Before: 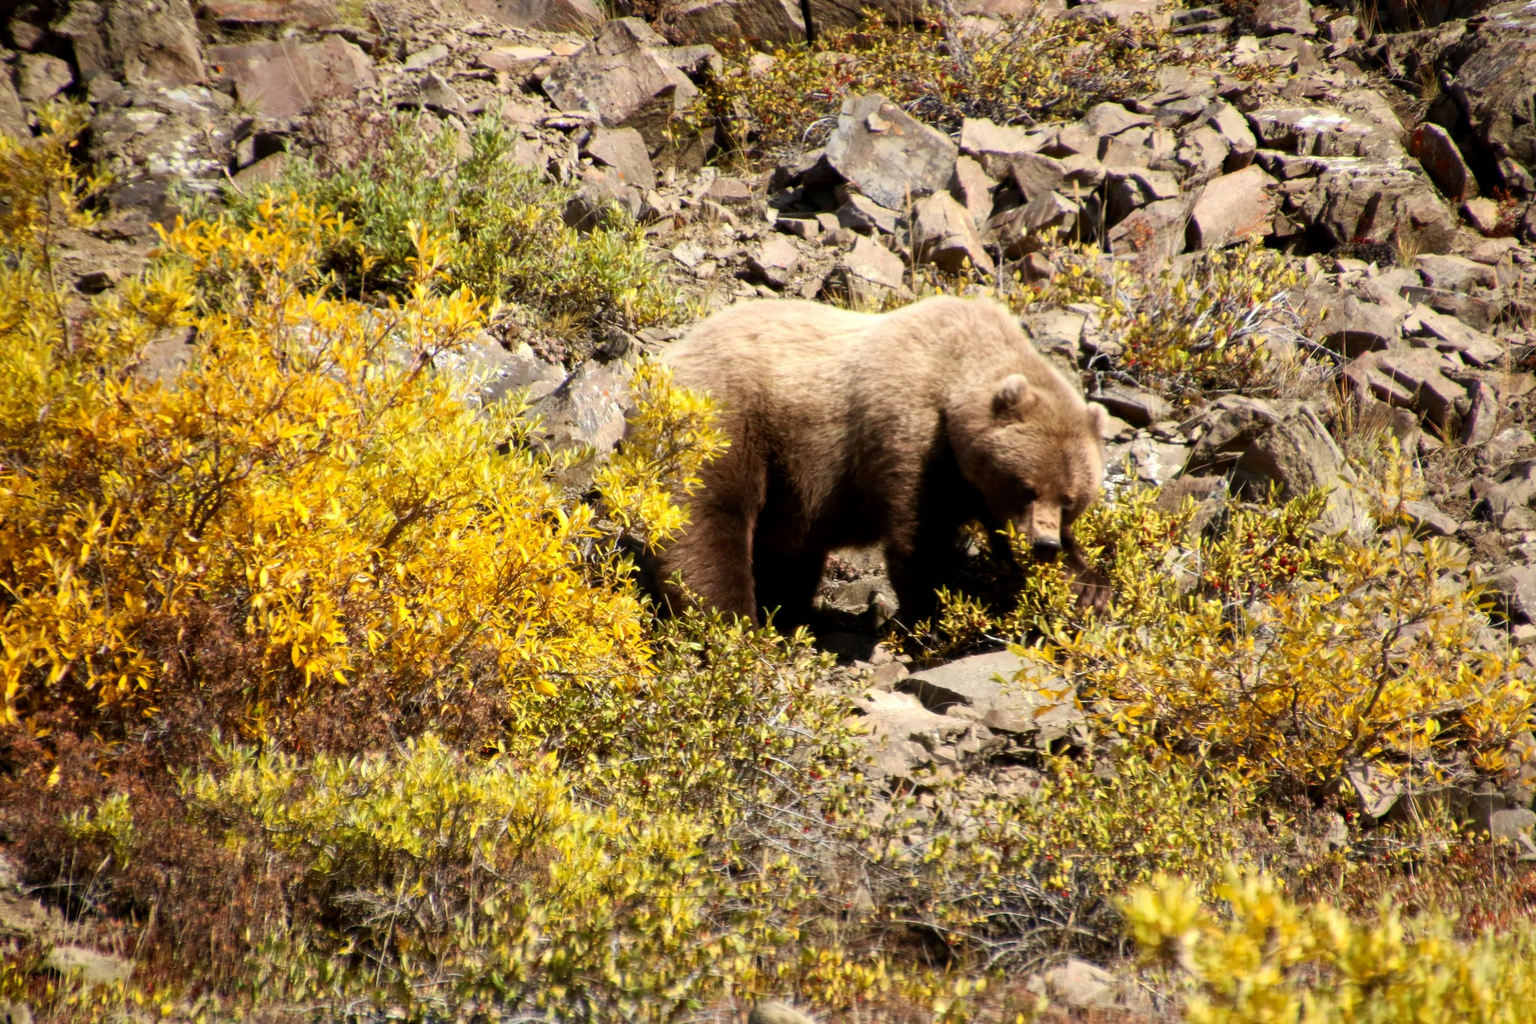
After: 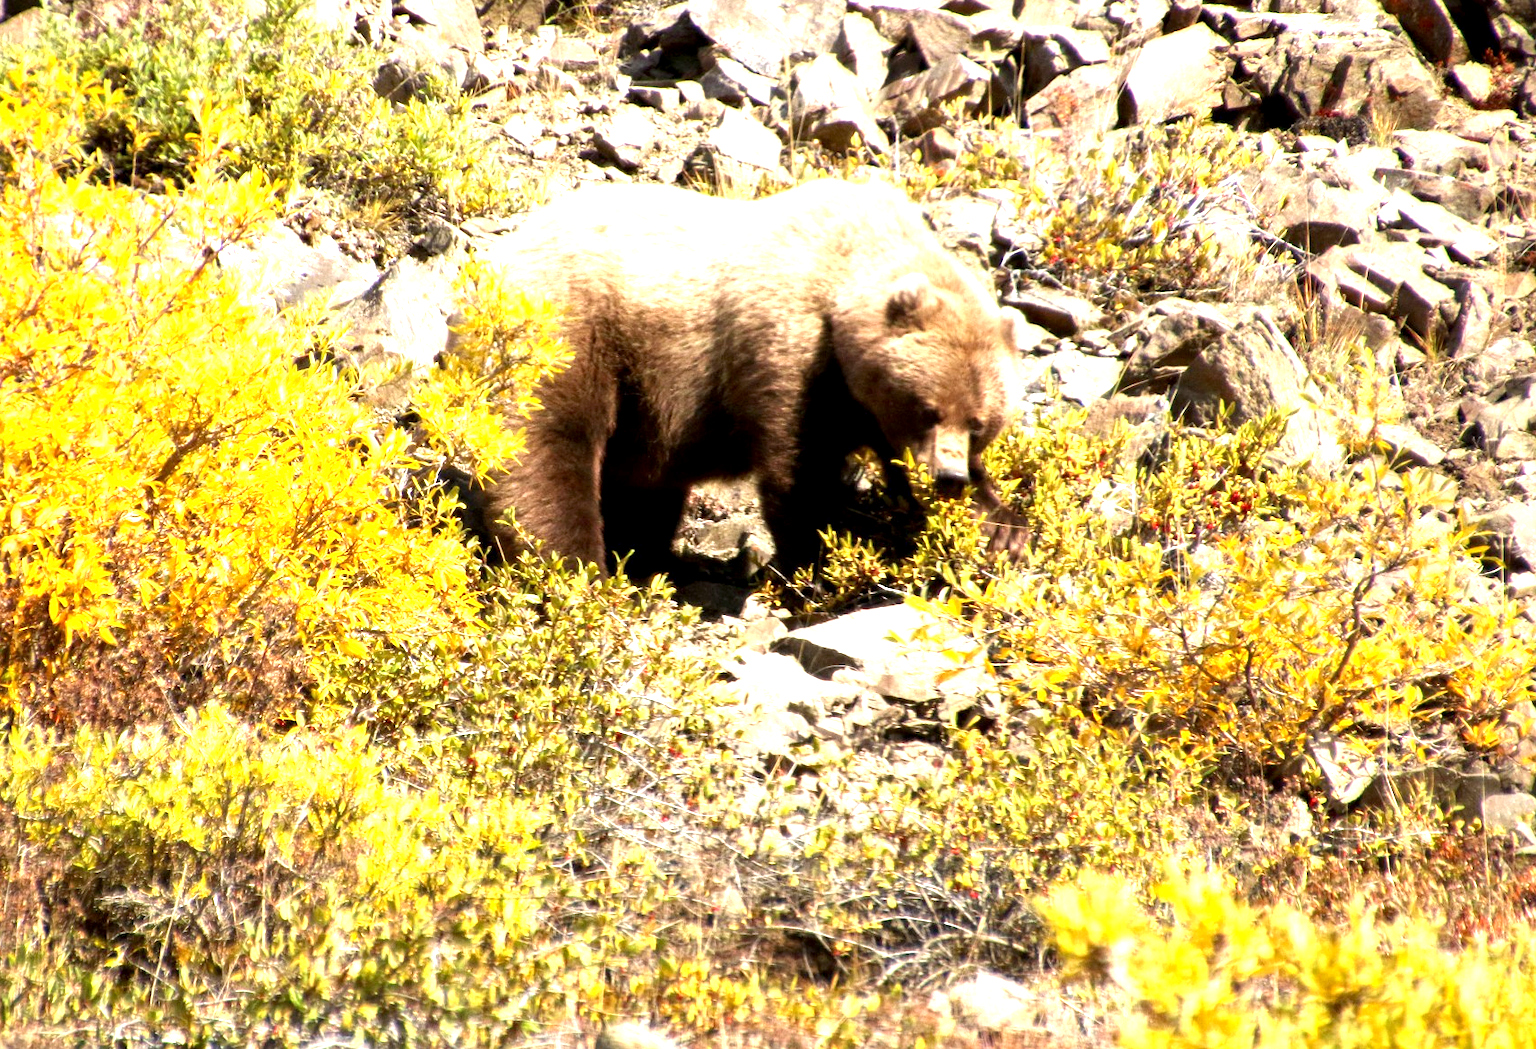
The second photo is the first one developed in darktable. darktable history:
crop: left 16.337%, top 14.244%
exposure: black level correction 0.001, exposure 1.399 EV, compensate highlight preservation false
